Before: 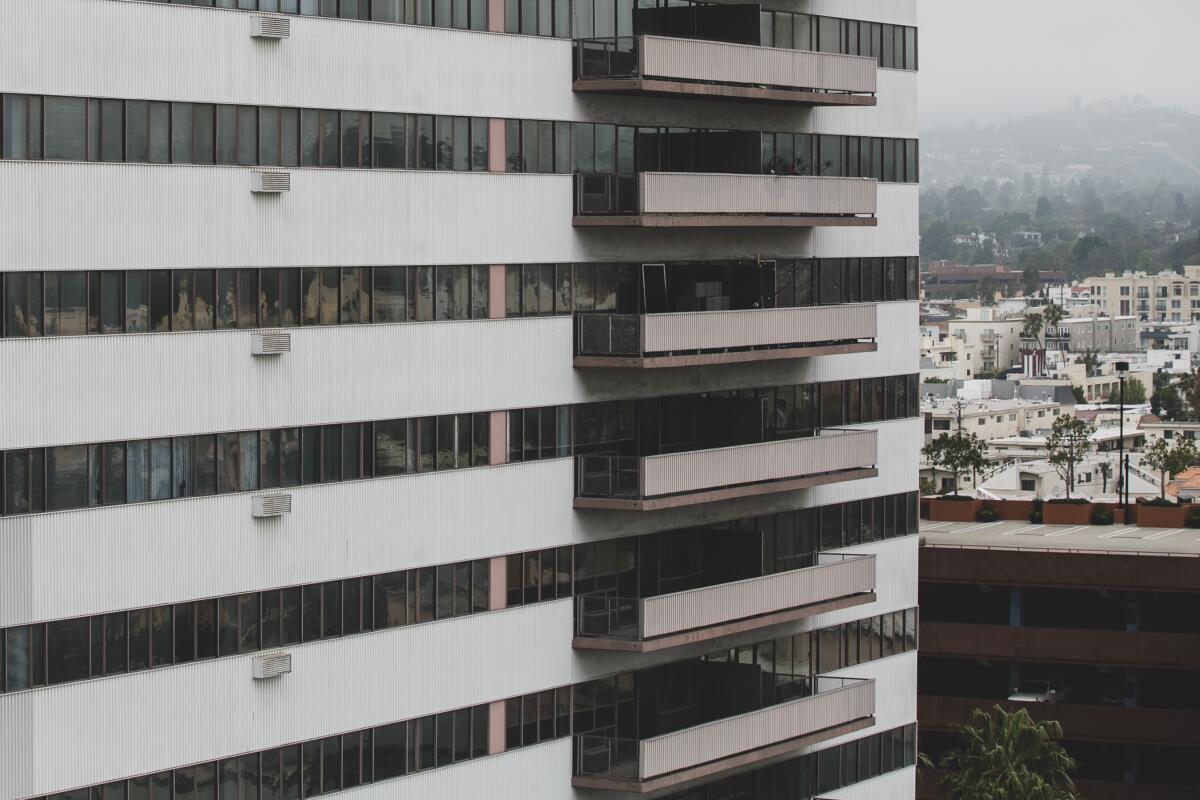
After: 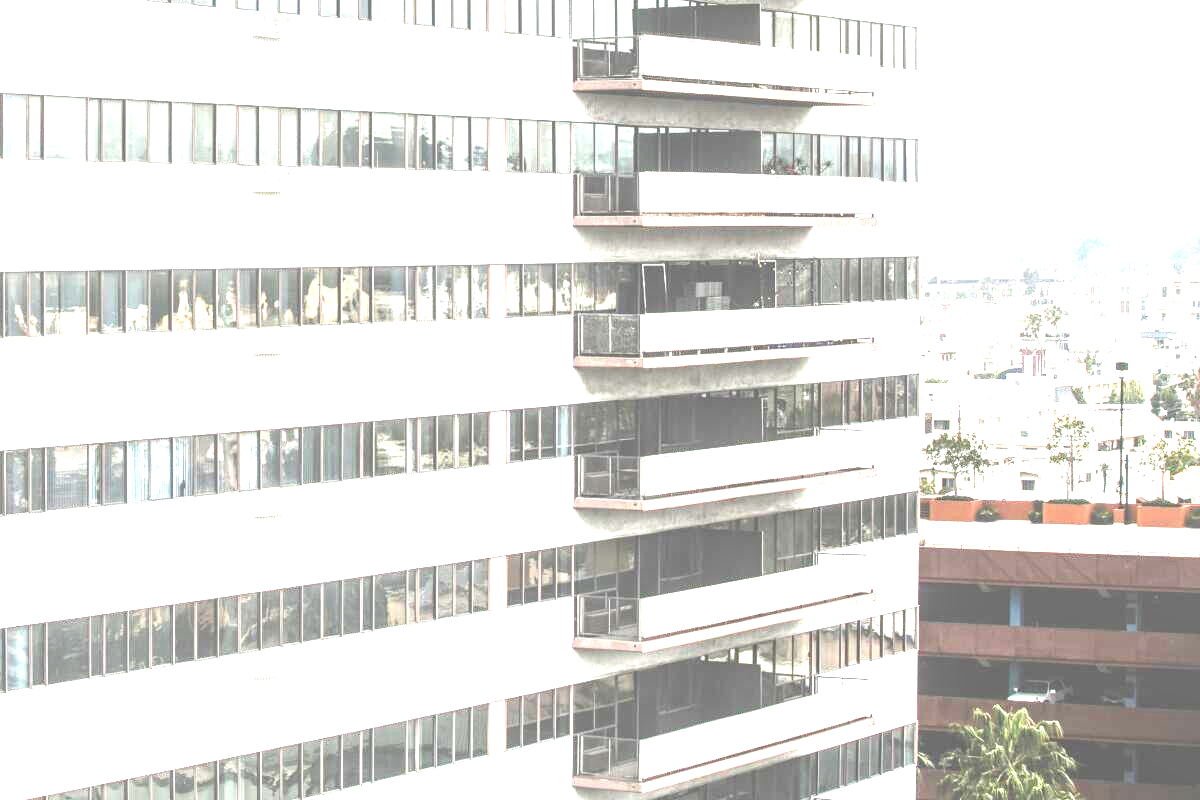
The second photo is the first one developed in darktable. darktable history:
tone equalizer: edges refinement/feathering 500, mask exposure compensation -1.57 EV, preserve details no
exposure: exposure 3.094 EV, compensate exposure bias true, compensate highlight preservation false
local contrast: on, module defaults
